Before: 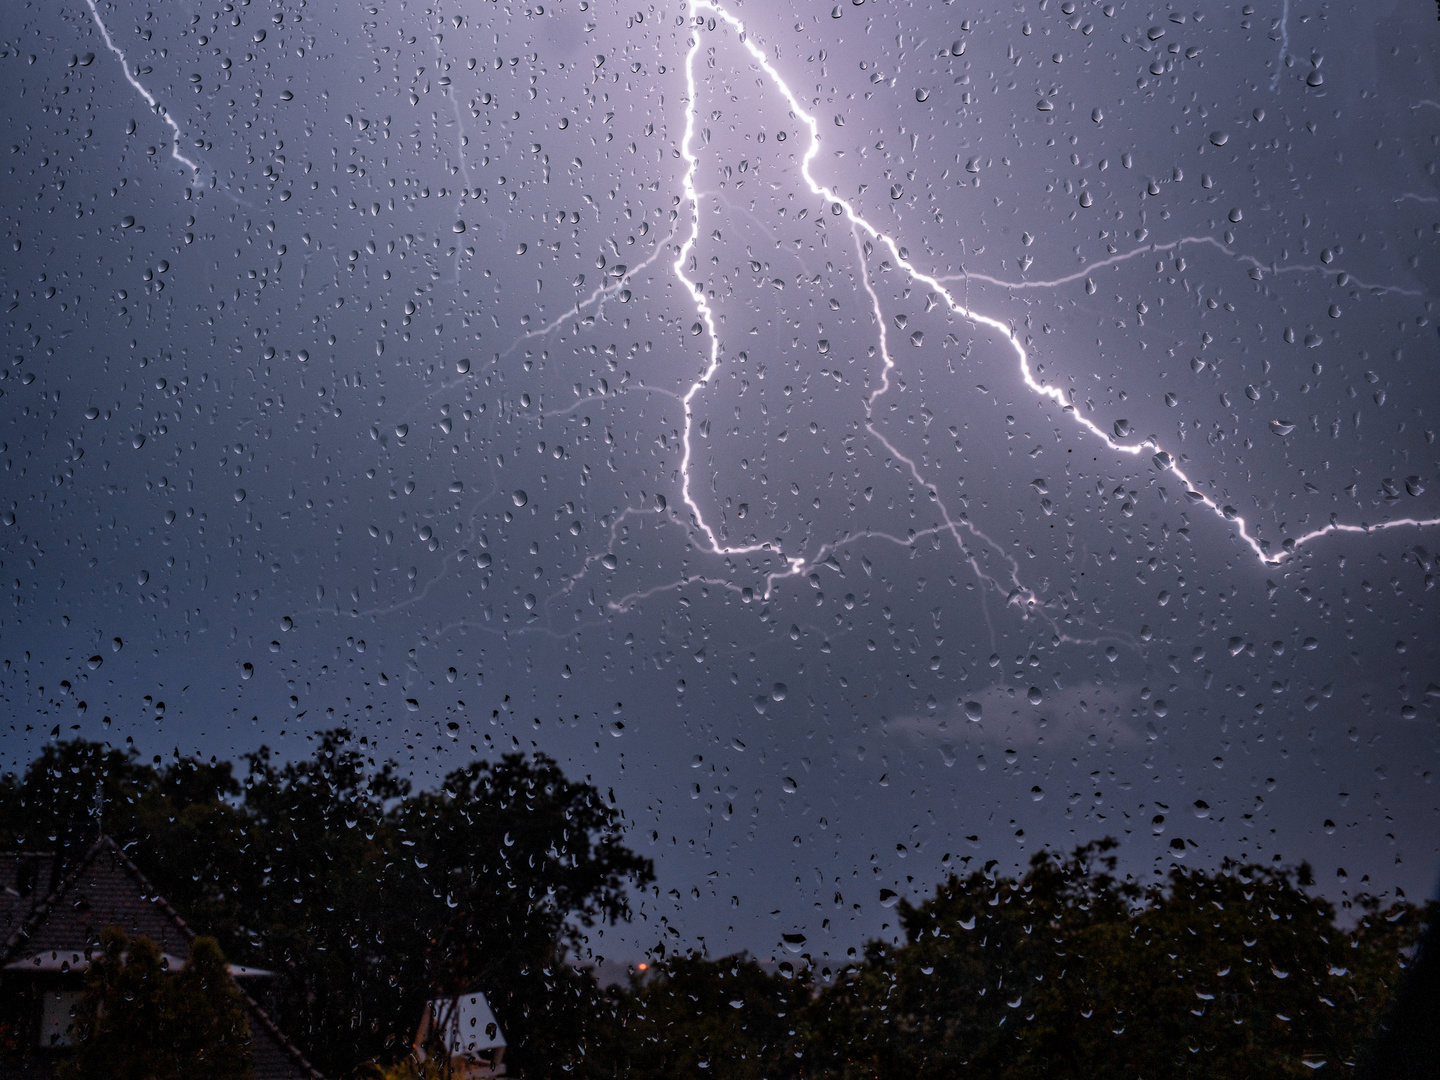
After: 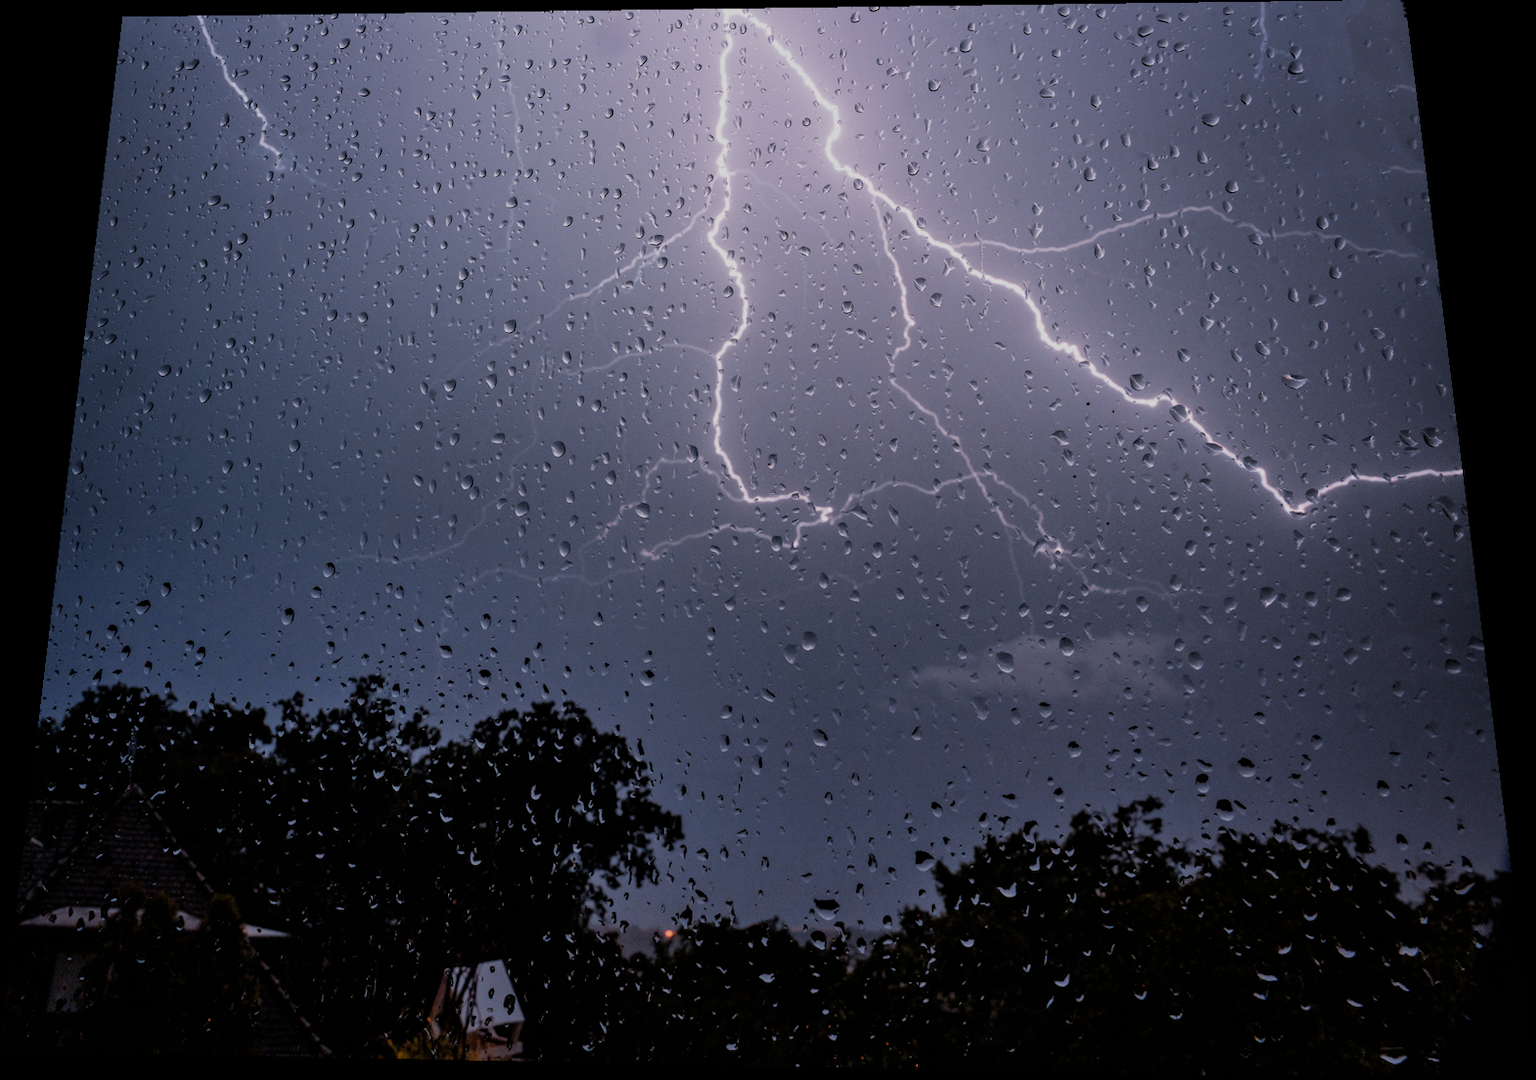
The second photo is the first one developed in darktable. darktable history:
filmic rgb: black relative exposure -7.65 EV, white relative exposure 4.56 EV, hardness 3.61
white balance: emerald 1
rotate and perspective: rotation 0.128°, lens shift (vertical) -0.181, lens shift (horizontal) -0.044, shear 0.001, automatic cropping off
